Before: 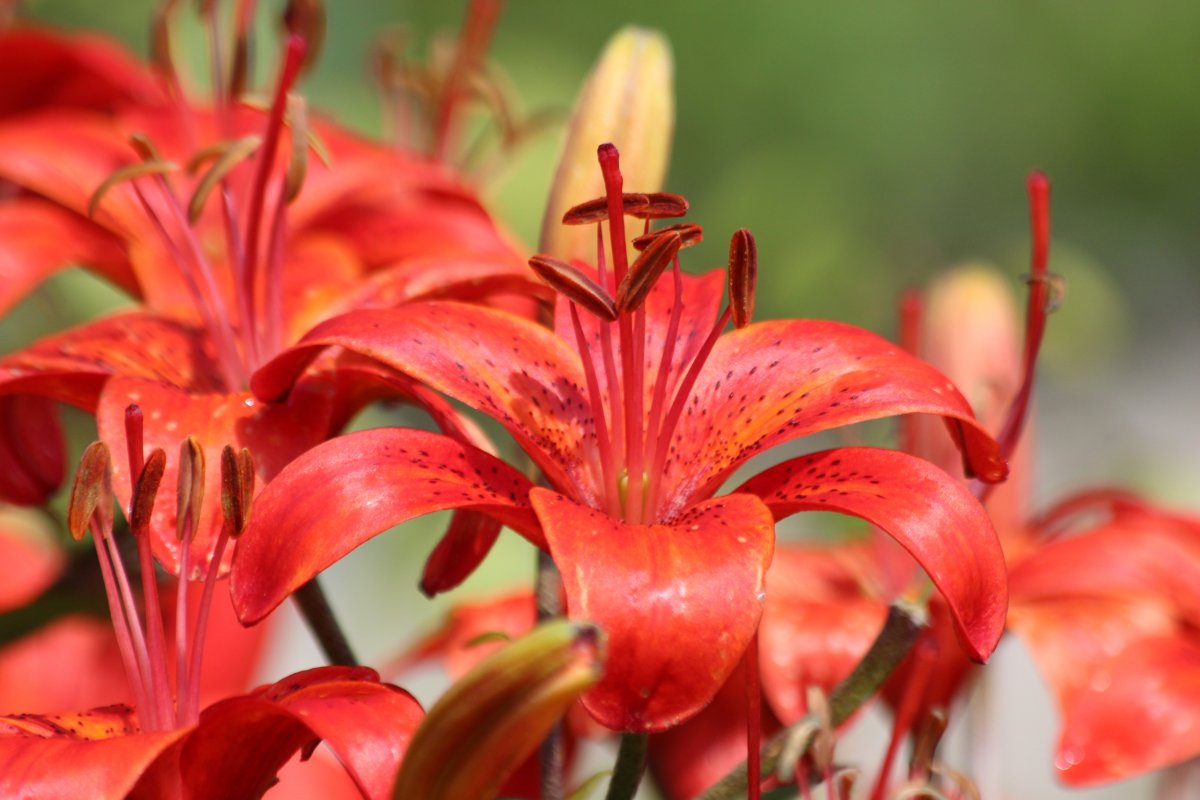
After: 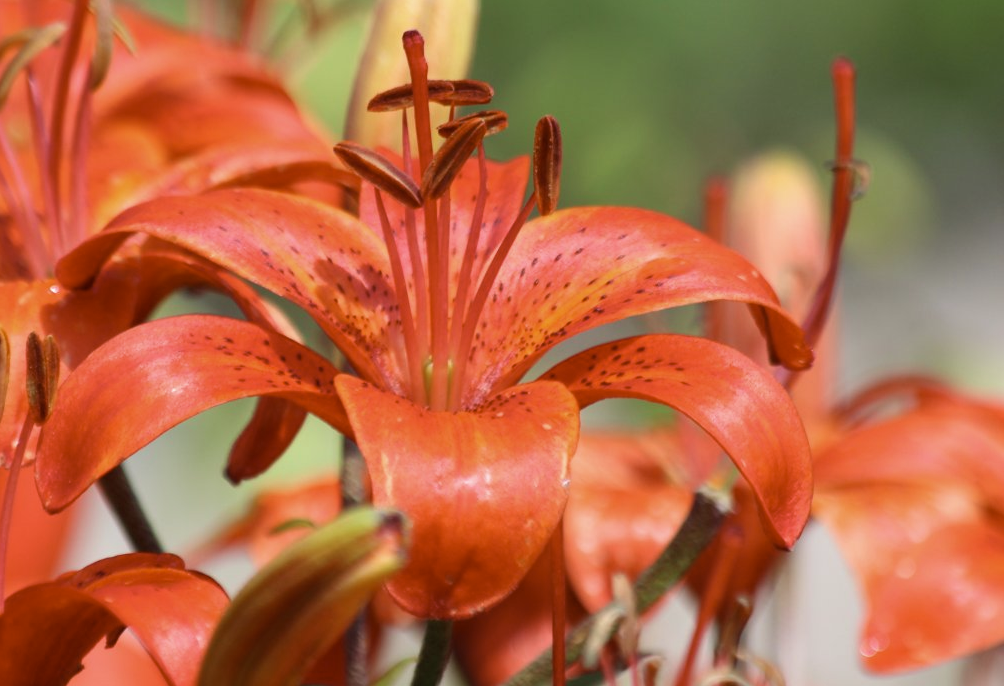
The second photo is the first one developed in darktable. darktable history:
color zones: curves: ch1 [(0.113, 0.438) (0.75, 0.5)]; ch2 [(0.12, 0.526) (0.75, 0.5)]
crop: left 16.315%, top 14.246%
